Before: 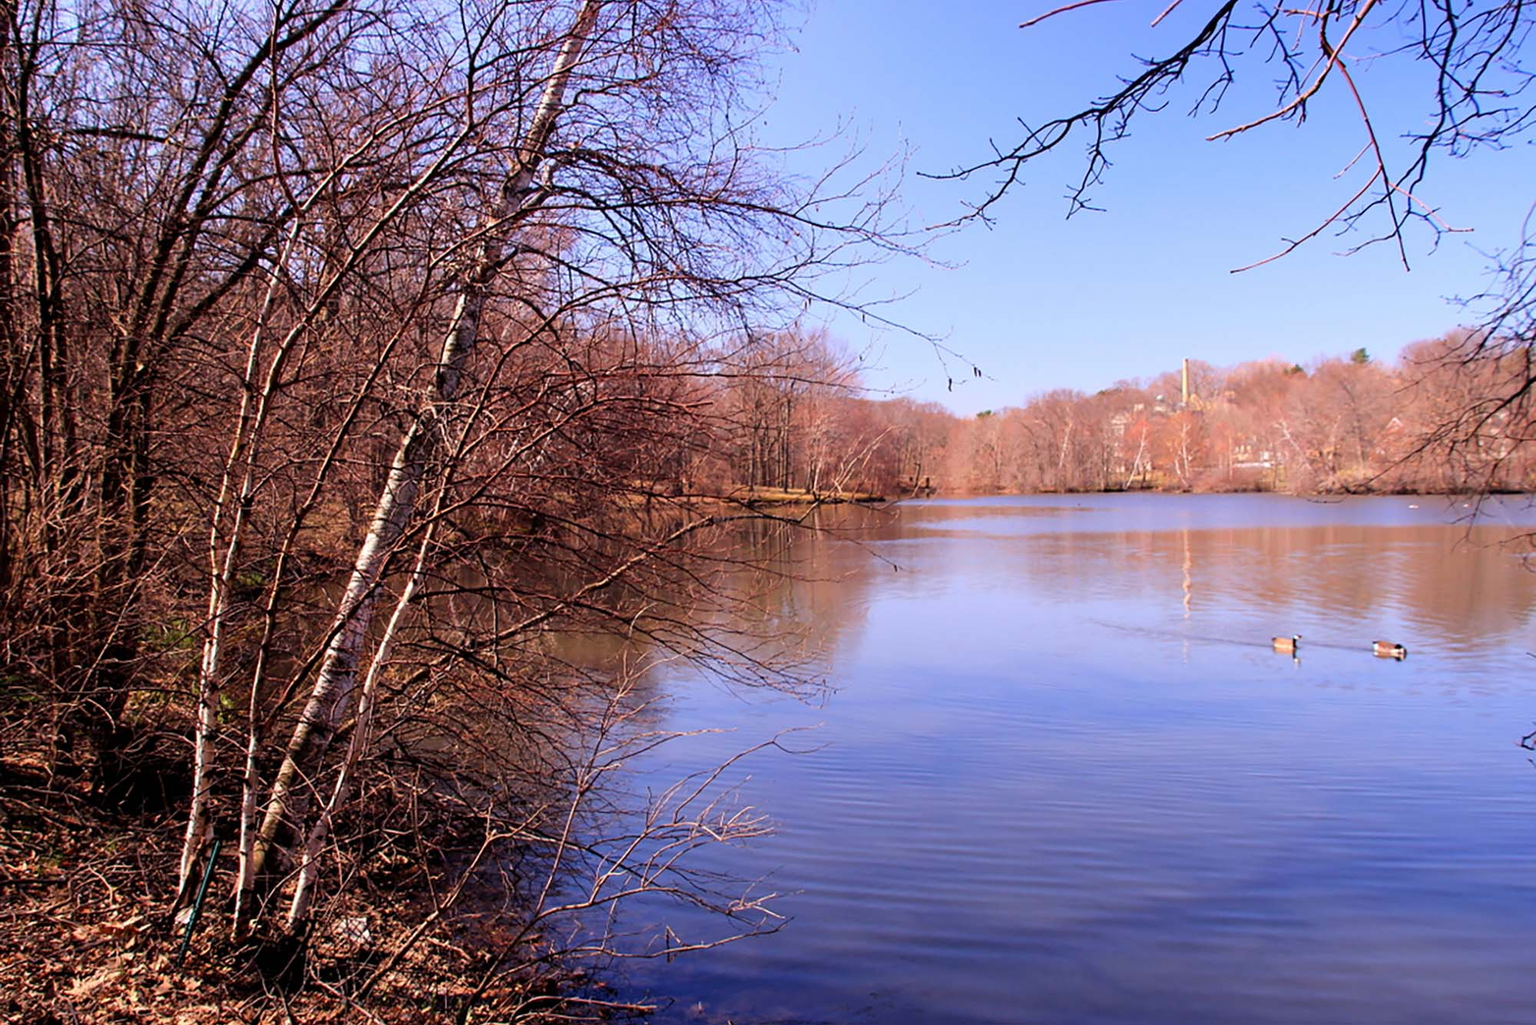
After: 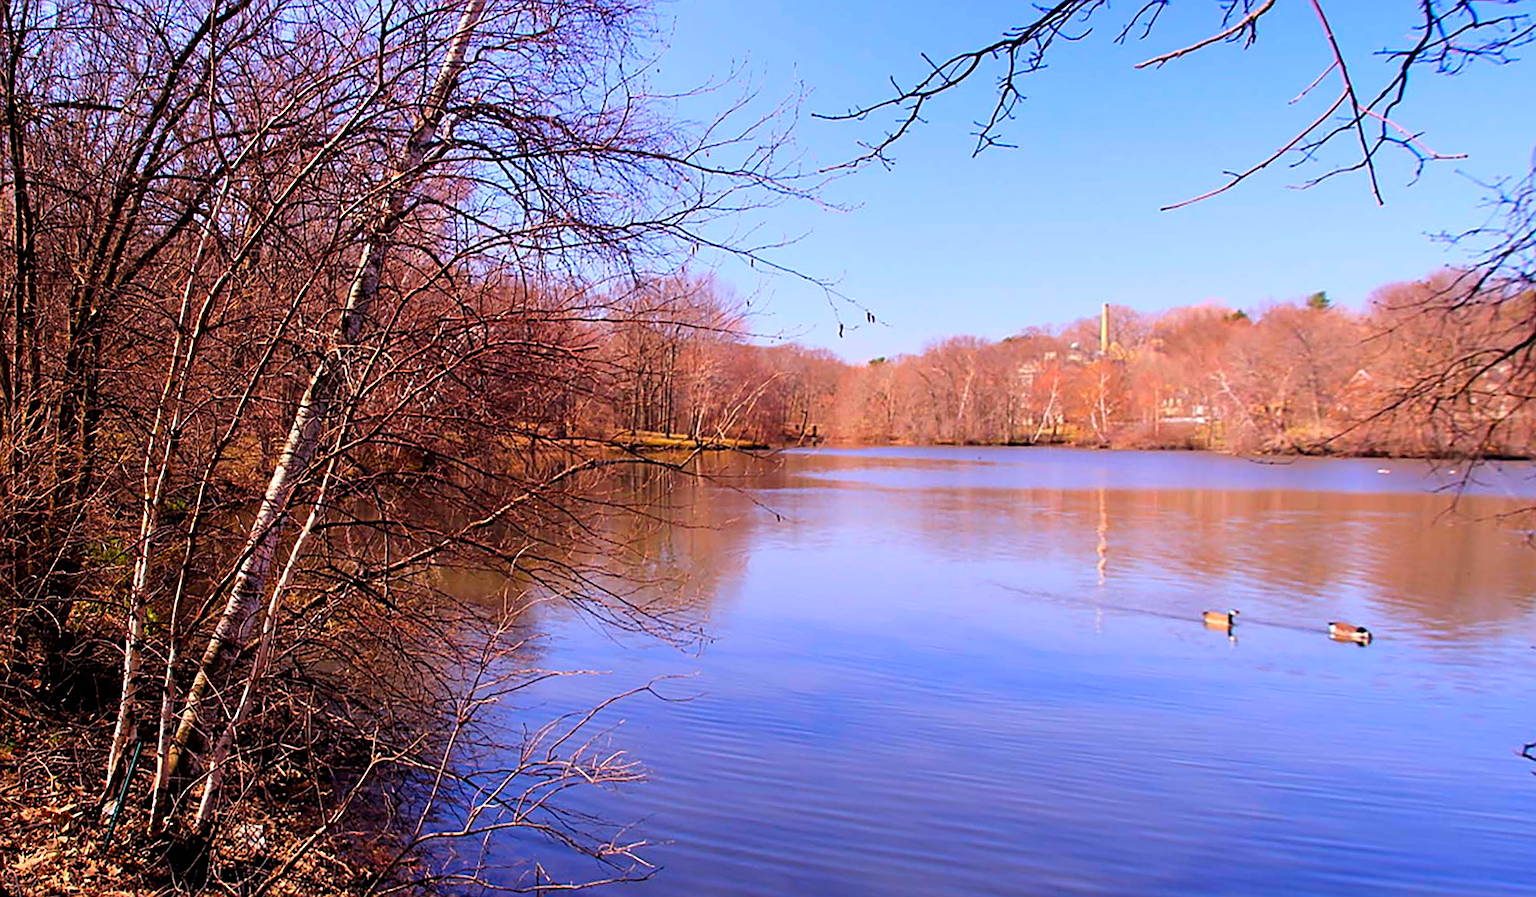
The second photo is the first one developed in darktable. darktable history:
color balance rgb: linear chroma grading › global chroma 13.3%, global vibrance 41.49%
sharpen: on, module defaults
rotate and perspective: rotation 1.69°, lens shift (vertical) -0.023, lens shift (horizontal) -0.291, crop left 0.025, crop right 0.988, crop top 0.092, crop bottom 0.842
